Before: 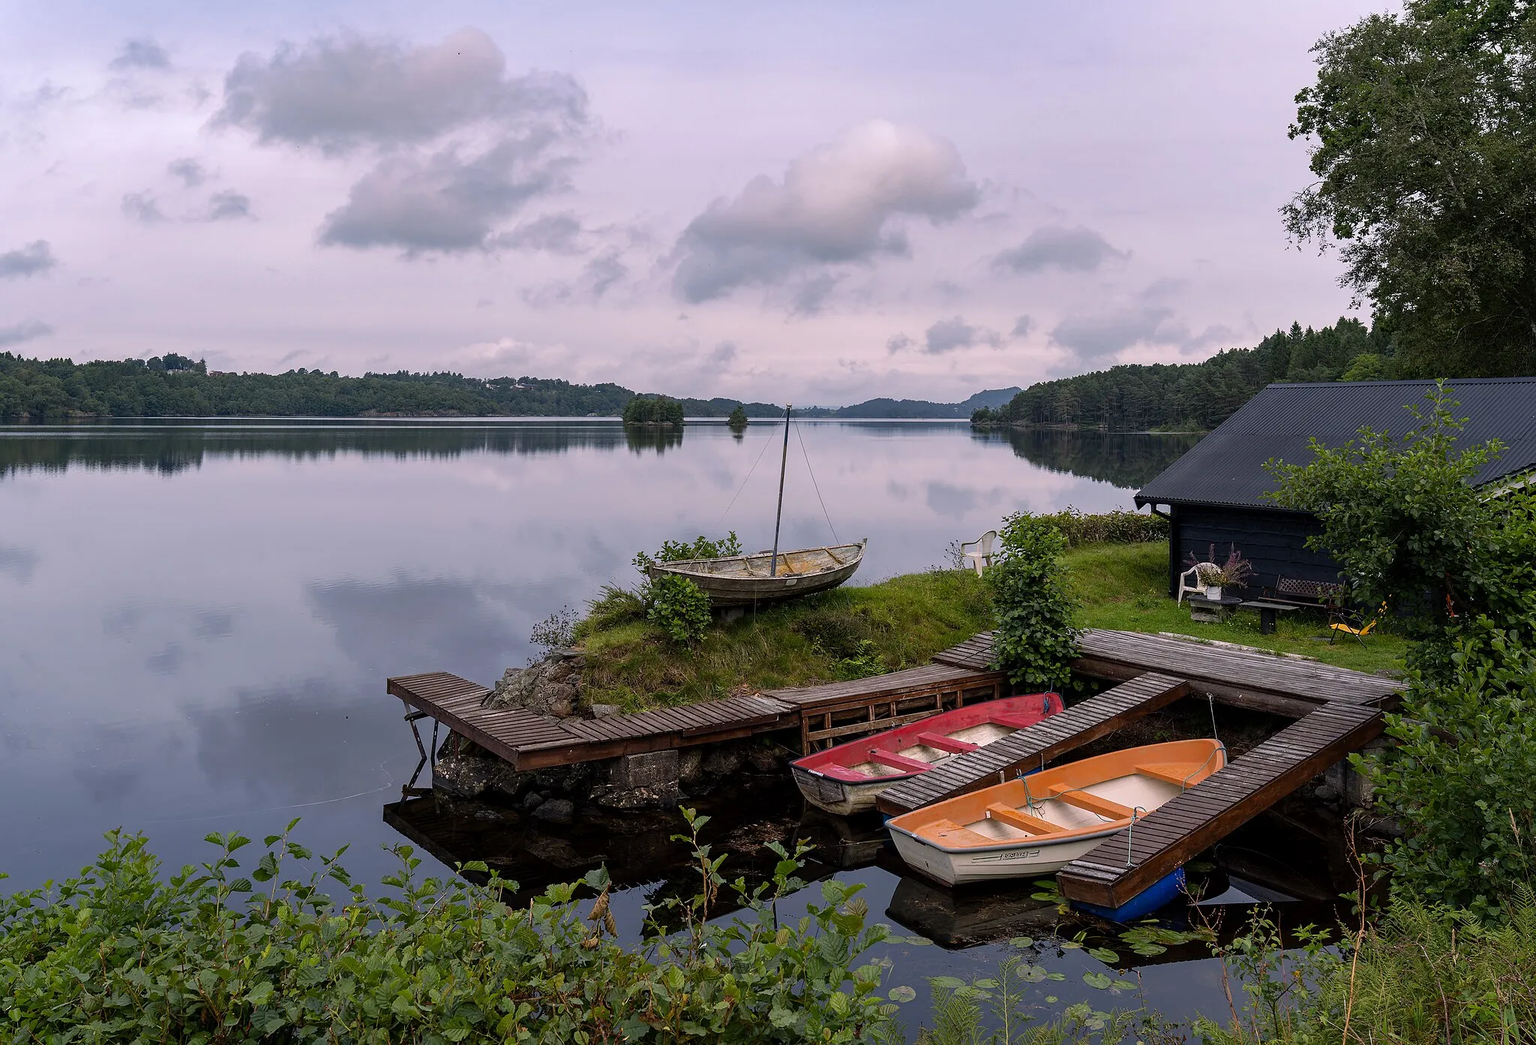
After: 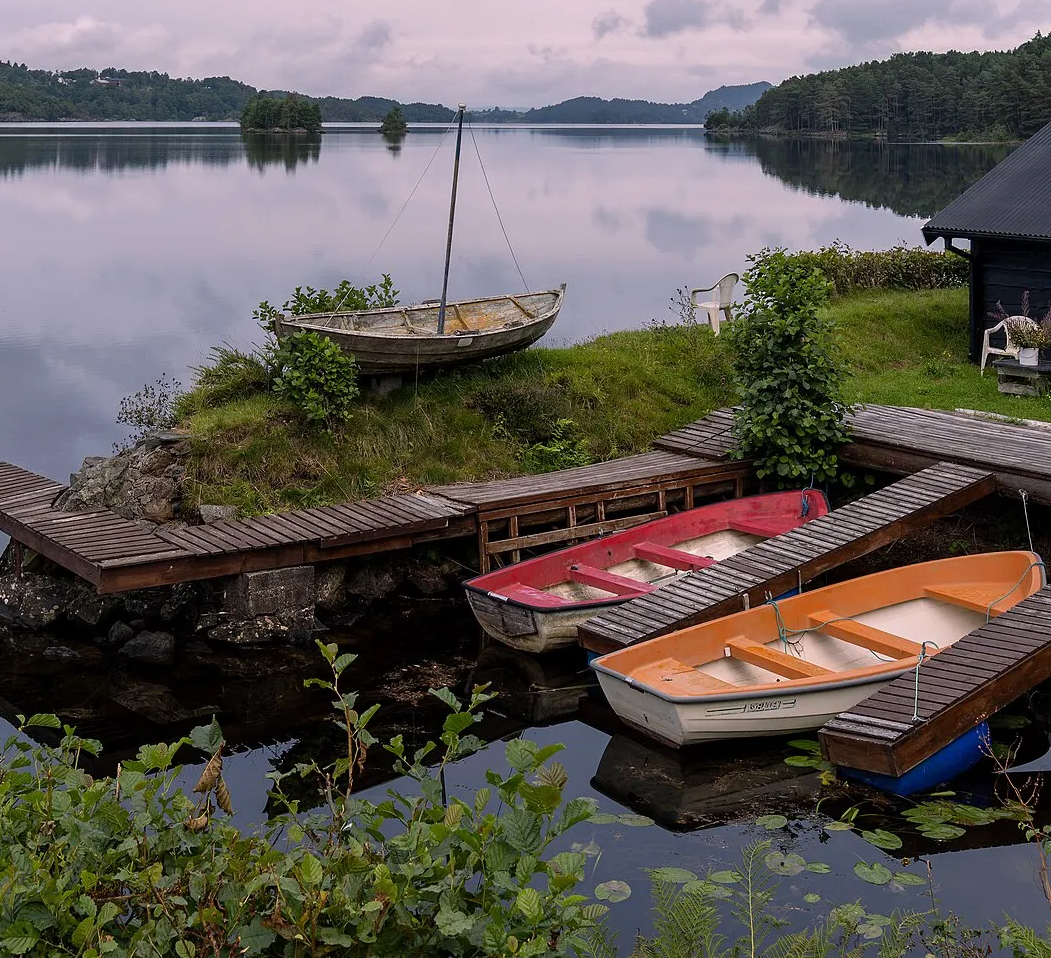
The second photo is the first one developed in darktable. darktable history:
crop and rotate: left 28.834%, top 31.182%, right 19.833%
